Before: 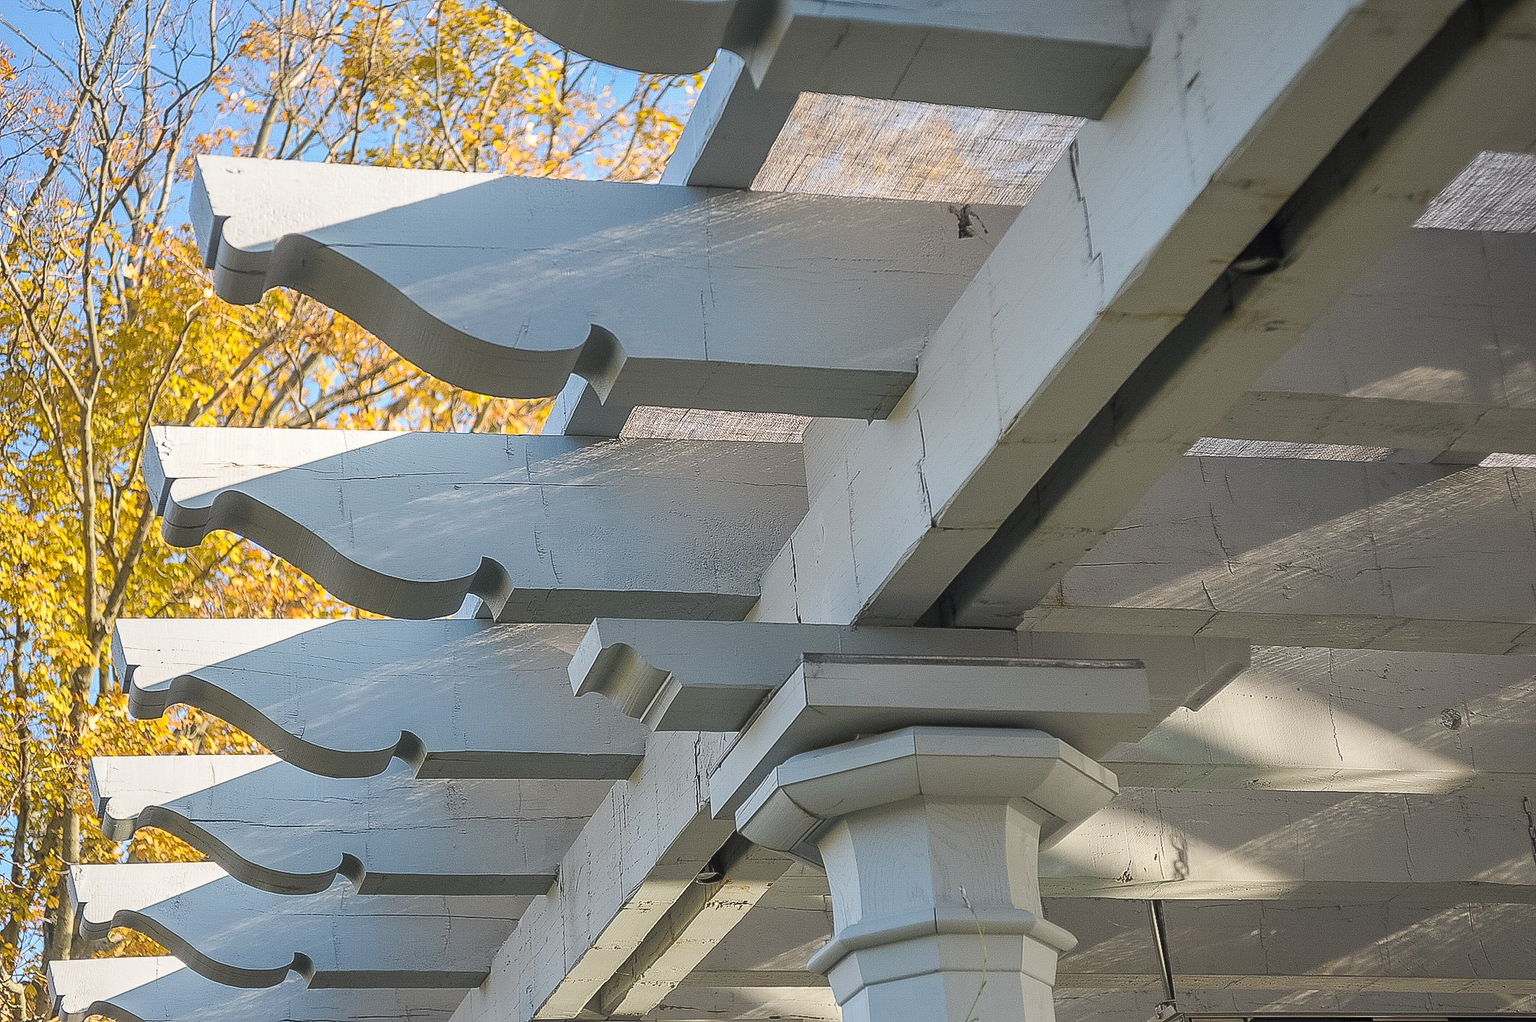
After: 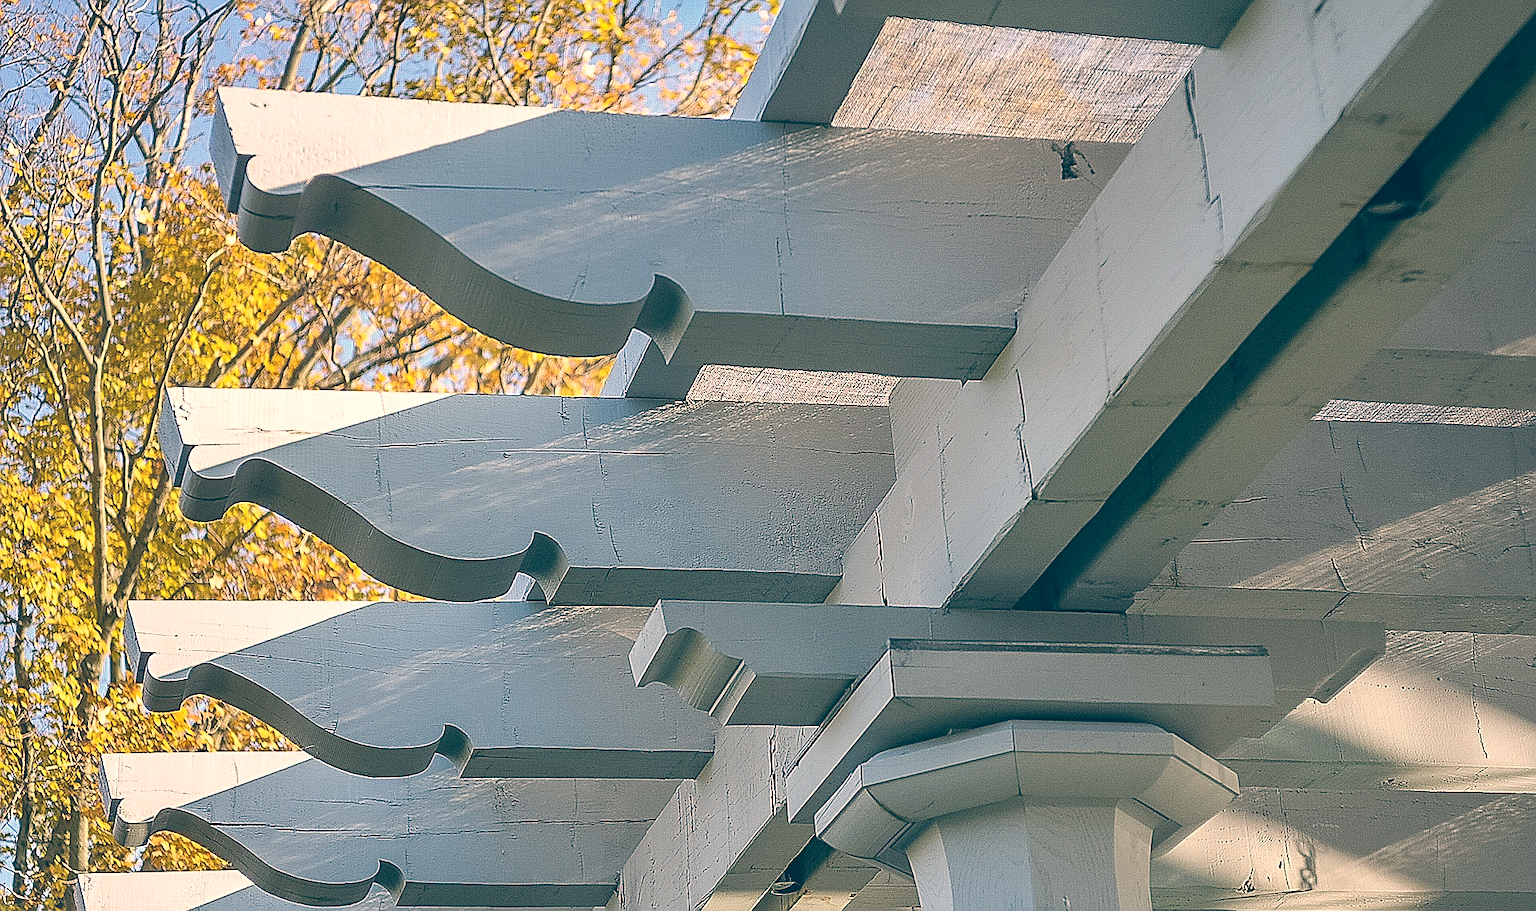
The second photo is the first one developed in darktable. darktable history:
crop: top 7.49%, right 9.717%, bottom 11.943%
white balance: red 1, blue 1
sharpen: on, module defaults
shadows and highlights: shadows 22.7, highlights -48.71, soften with gaussian
color balance: lift [1.006, 0.985, 1.002, 1.015], gamma [1, 0.953, 1.008, 1.047], gain [1.076, 1.13, 1.004, 0.87]
